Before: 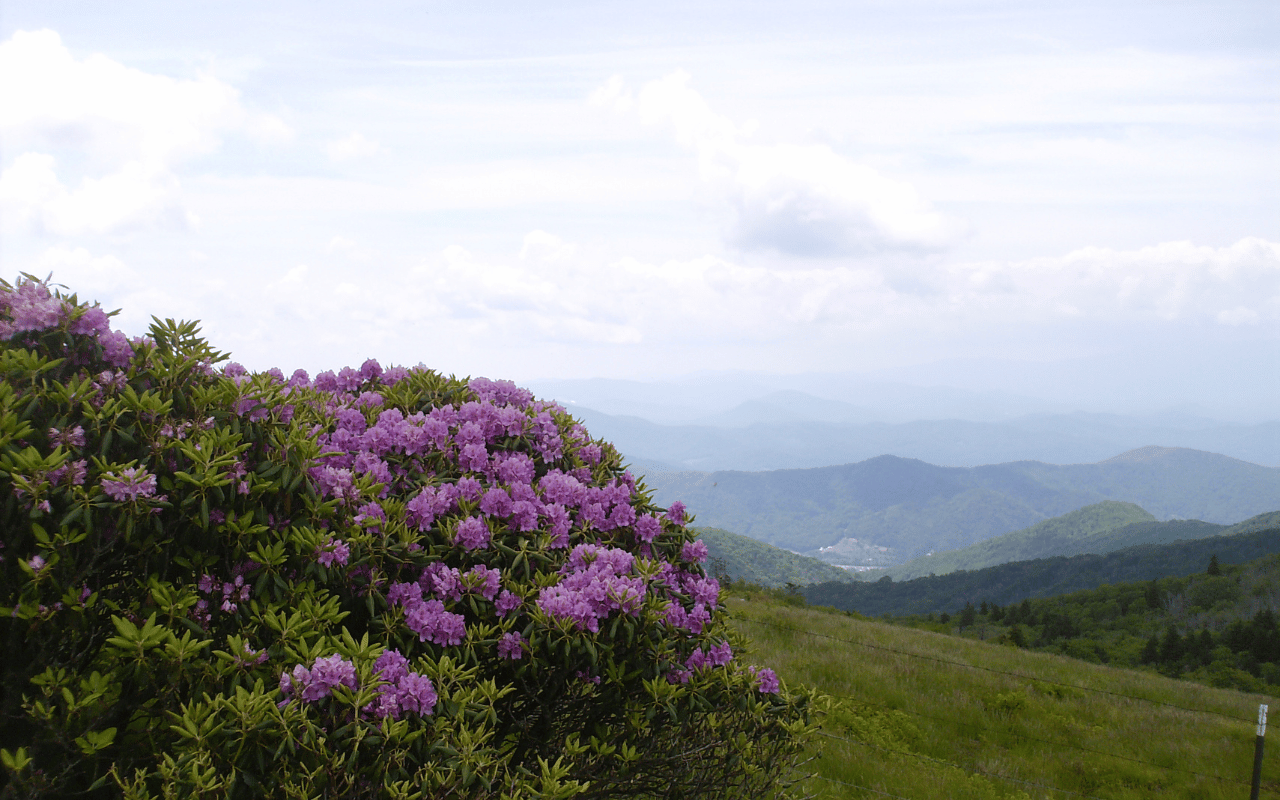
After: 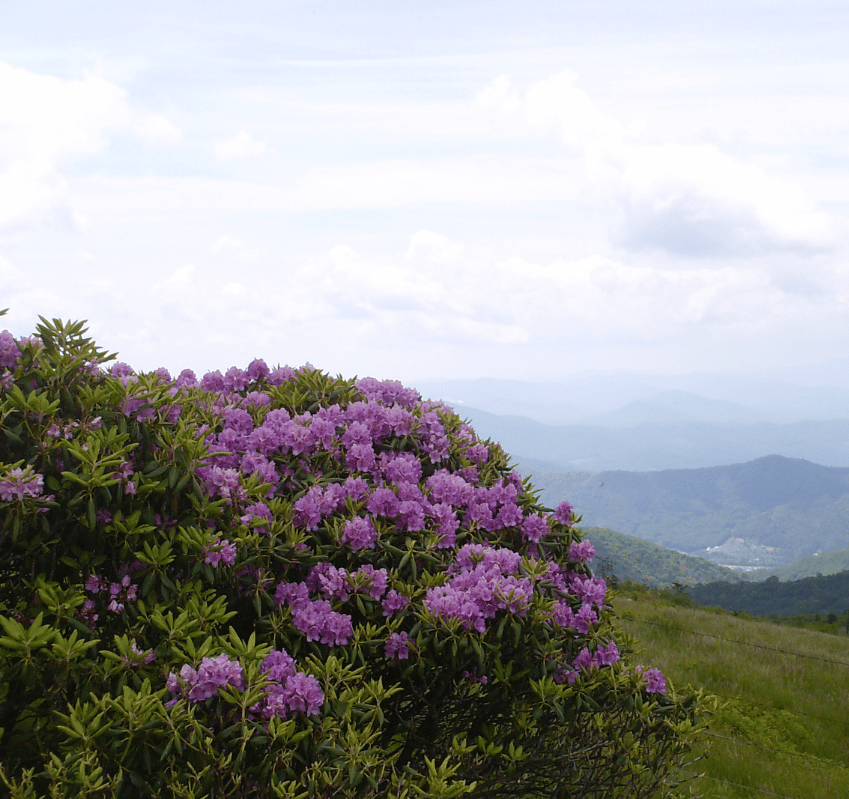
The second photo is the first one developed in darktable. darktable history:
crop and rotate: left 8.871%, right 24.798%
